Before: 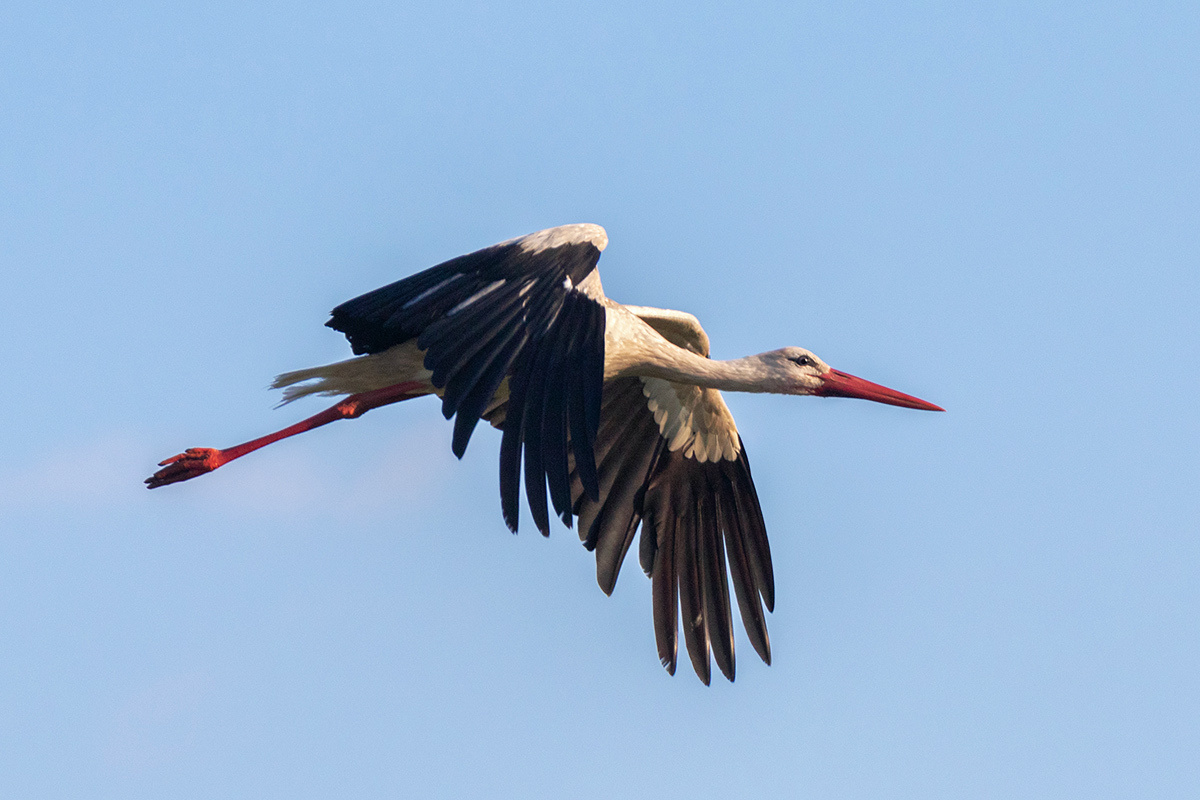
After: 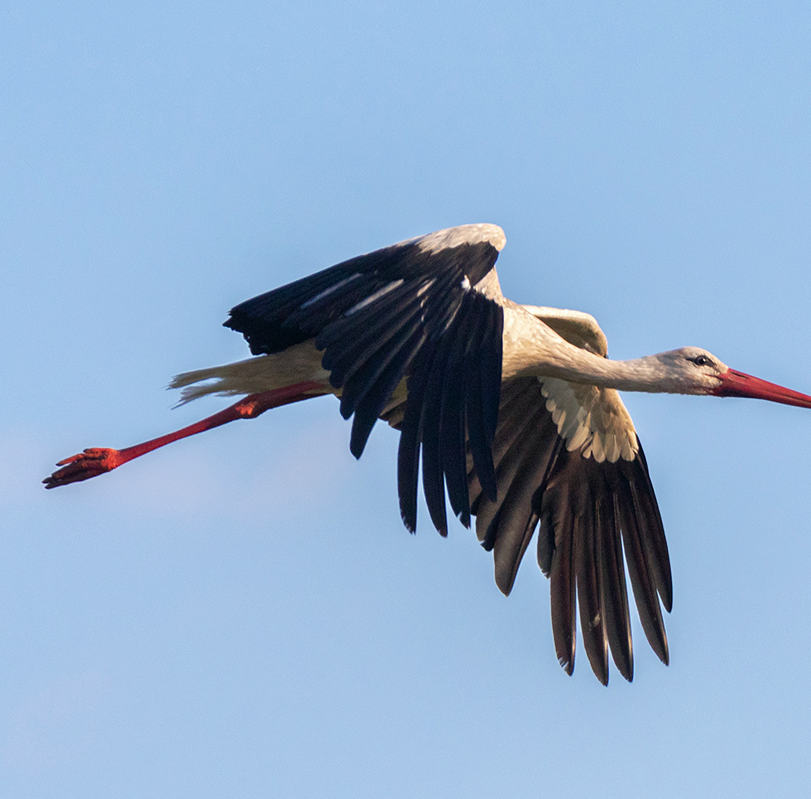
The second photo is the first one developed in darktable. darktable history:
crop and rotate: left 8.561%, right 23.775%
